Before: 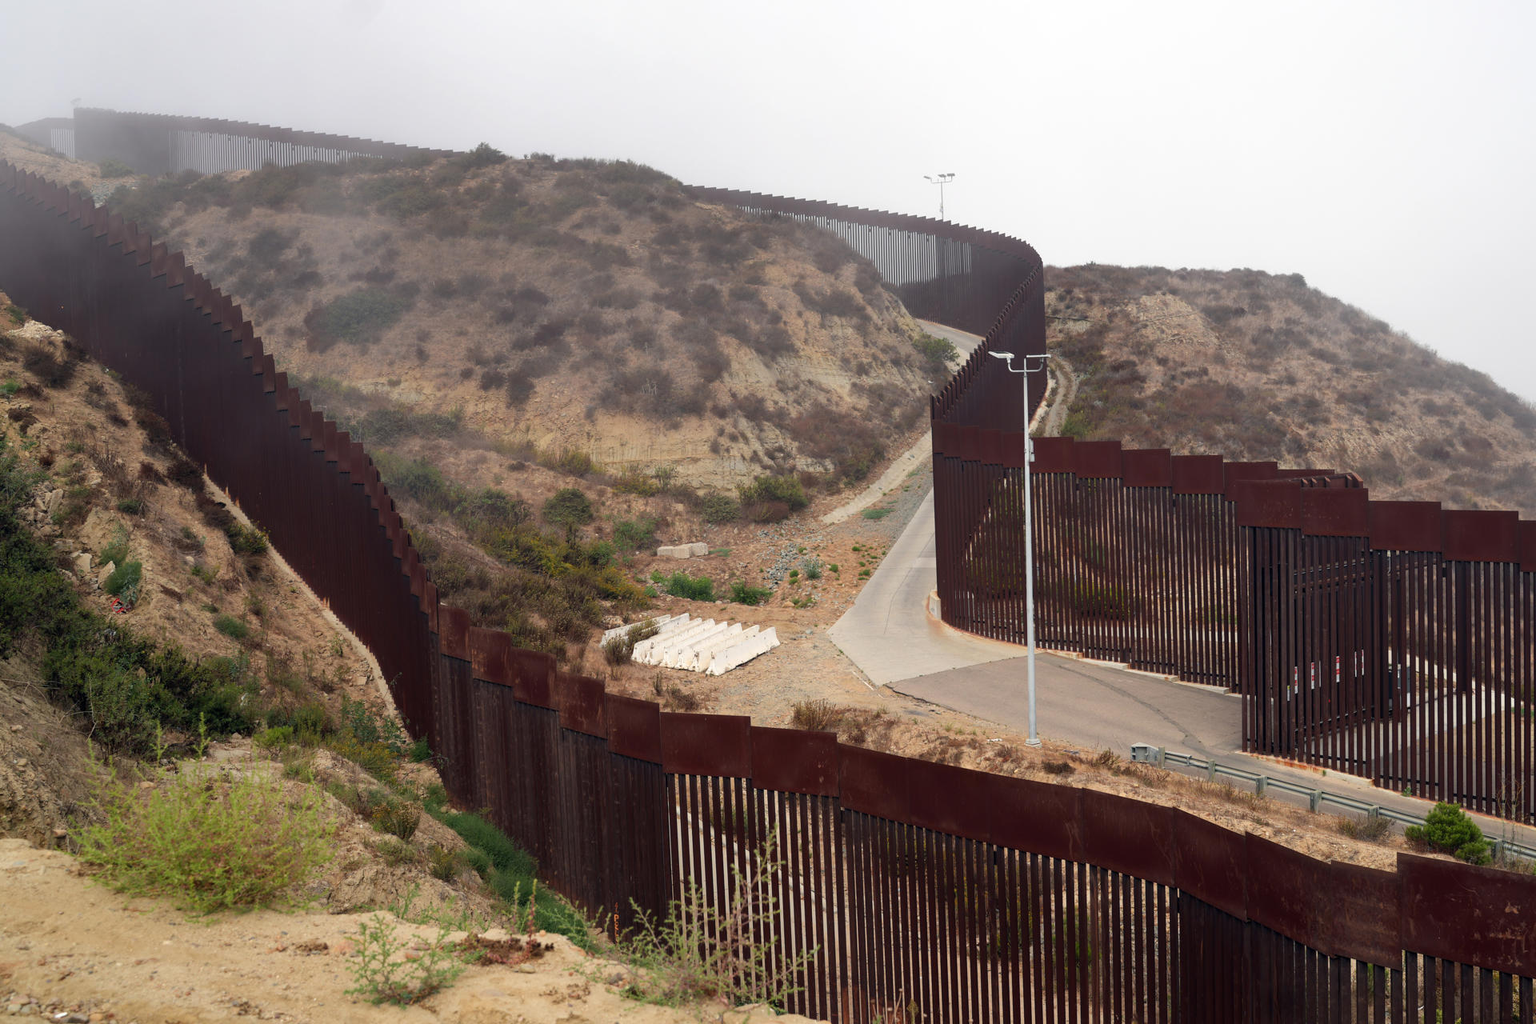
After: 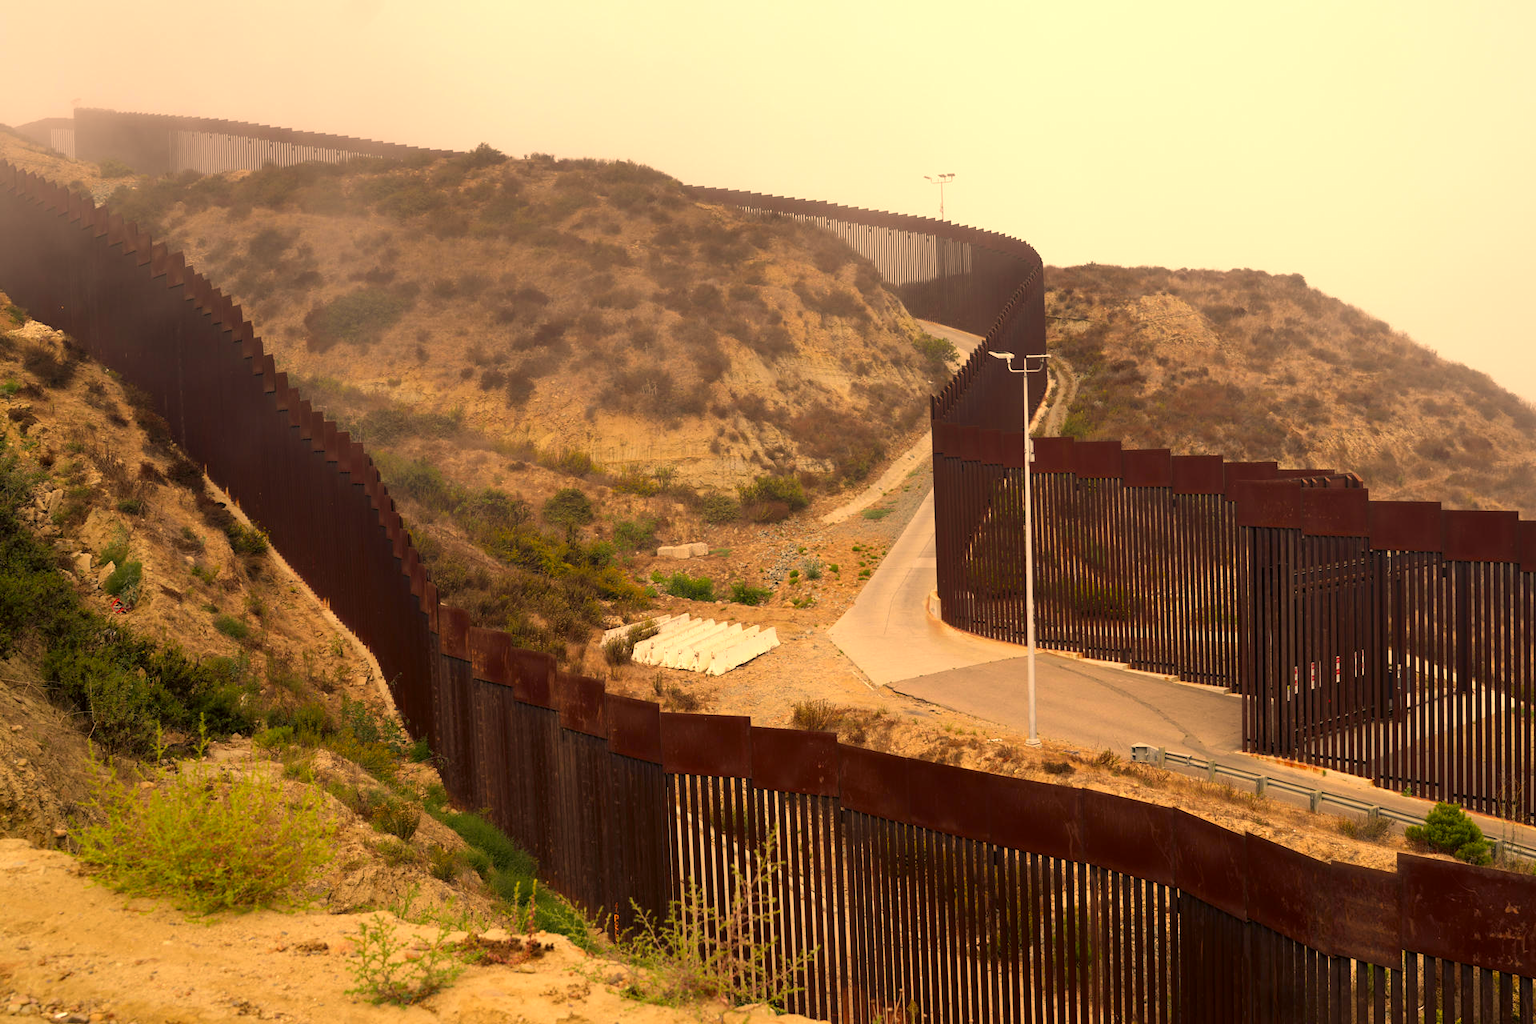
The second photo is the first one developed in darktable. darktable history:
exposure: exposure 0.197 EV, compensate exposure bias true, compensate highlight preservation false
color correction: highlights a* 17.96, highlights b* 35.97, shadows a* 1.9, shadows b* 6.07, saturation 1.05
